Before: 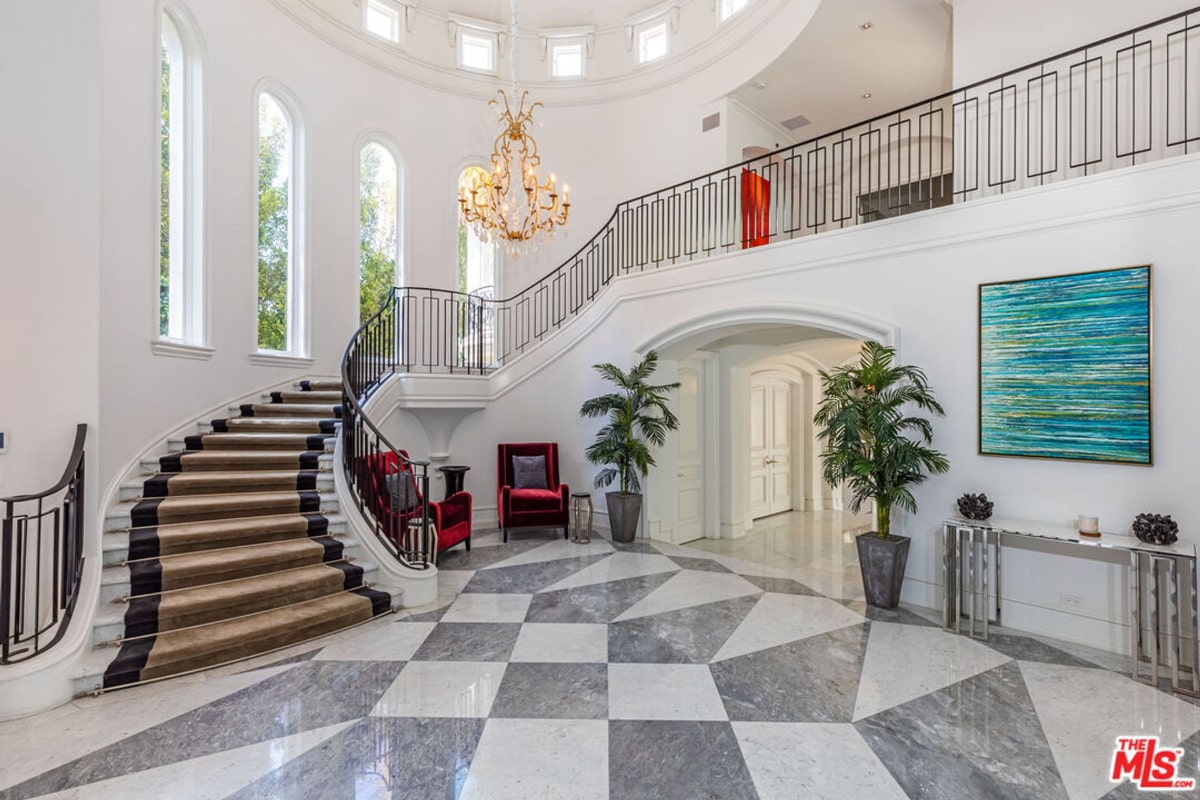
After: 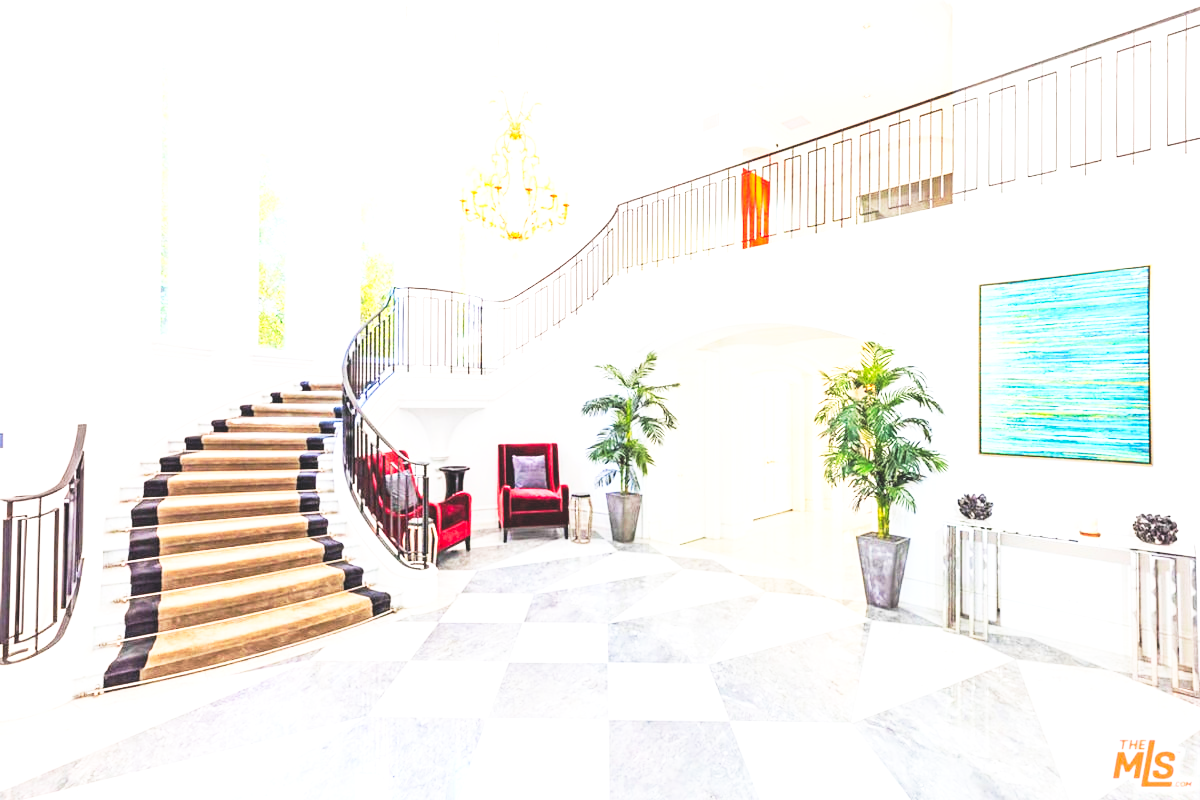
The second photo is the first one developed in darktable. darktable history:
contrast brightness saturation: contrast 0.1, brightness 0.3, saturation 0.14
tone curve: curves: ch0 [(0, 0) (0.003, 0.142) (0.011, 0.142) (0.025, 0.147) (0.044, 0.147) (0.069, 0.152) (0.1, 0.16) (0.136, 0.172) (0.177, 0.193) (0.224, 0.221) (0.277, 0.264) (0.335, 0.322) (0.399, 0.399) (0.468, 0.49) (0.543, 0.593) (0.623, 0.723) (0.709, 0.841) (0.801, 0.925) (0.898, 0.976) (1, 1)], preserve colors none
exposure: black level correction 0, exposure 1.625 EV, compensate exposure bias true, compensate highlight preservation false
